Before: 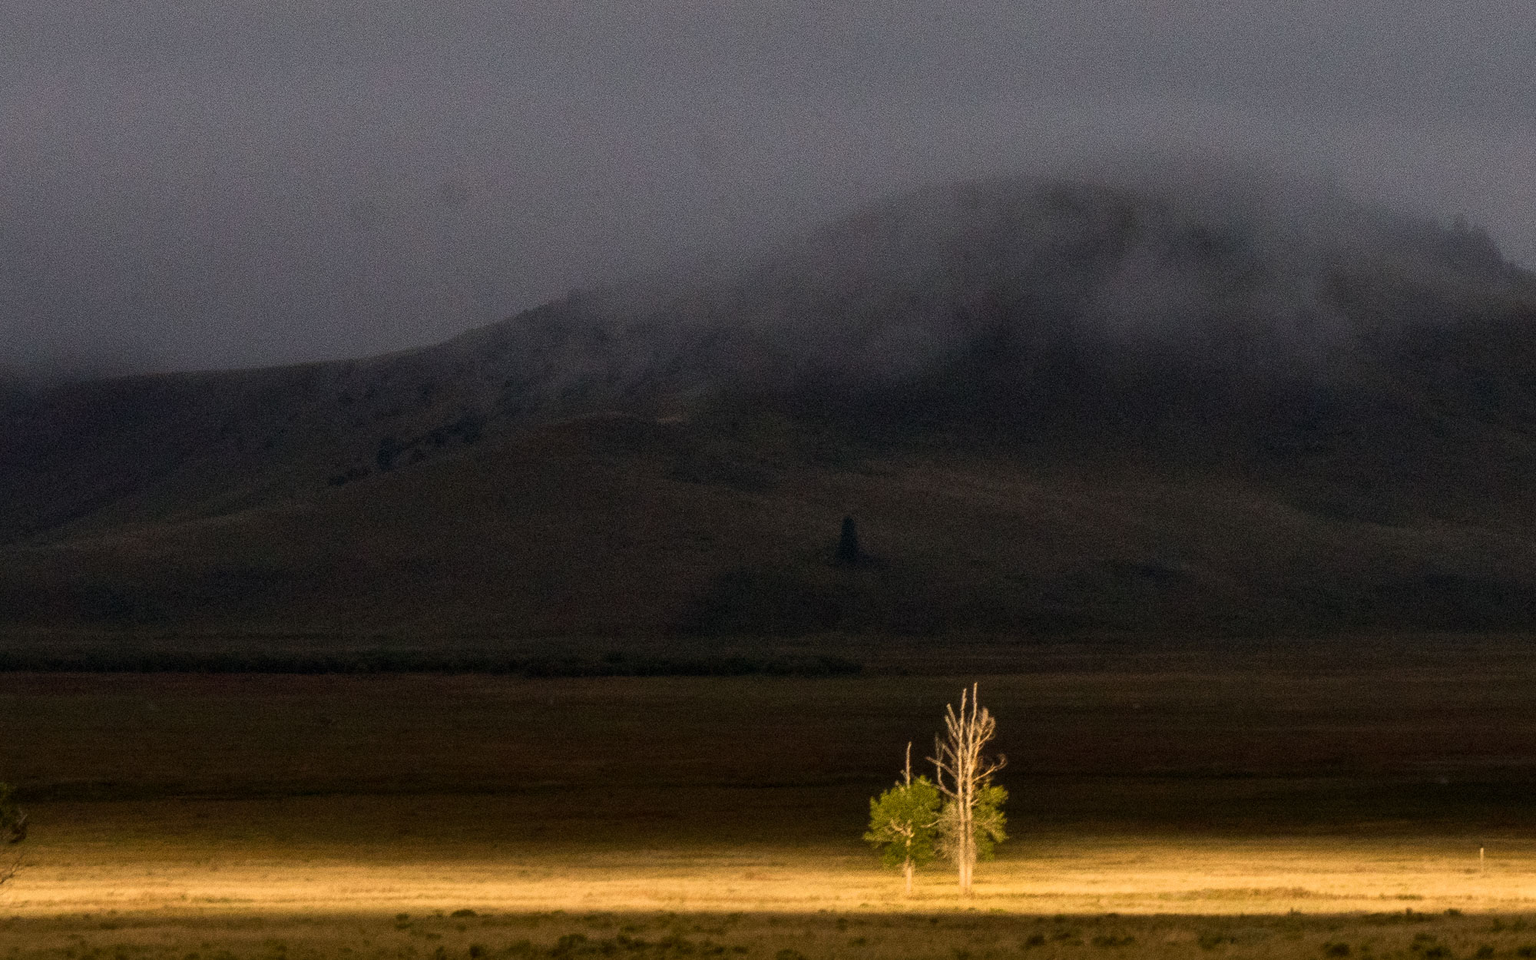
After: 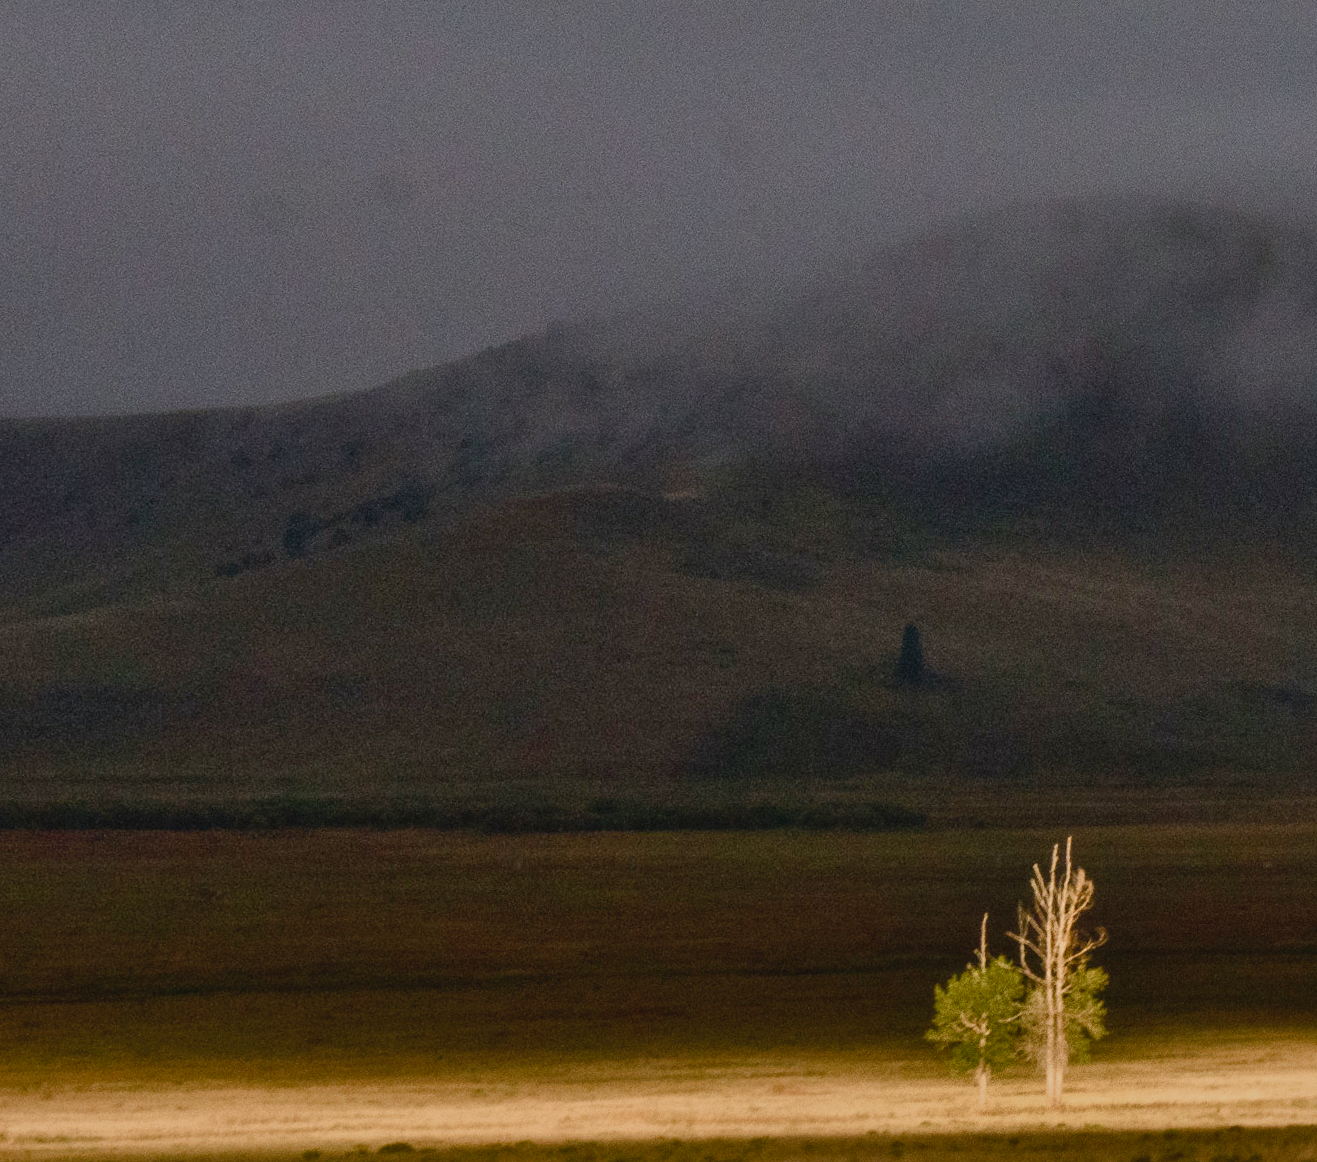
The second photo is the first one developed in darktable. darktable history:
shadows and highlights: shadows 43.71, white point adjustment -1.46, soften with gaussian
crop and rotate: left 12.648%, right 20.685%
color balance rgb: shadows lift › chroma 1%, shadows lift › hue 113°, highlights gain › chroma 0.2%, highlights gain › hue 333°, perceptual saturation grading › global saturation 20%, perceptual saturation grading › highlights -50%, perceptual saturation grading › shadows 25%, contrast -10%
contrast brightness saturation: contrast -0.08, brightness -0.04, saturation -0.11
rotate and perspective: rotation 0.679°, lens shift (horizontal) 0.136, crop left 0.009, crop right 0.991, crop top 0.078, crop bottom 0.95
